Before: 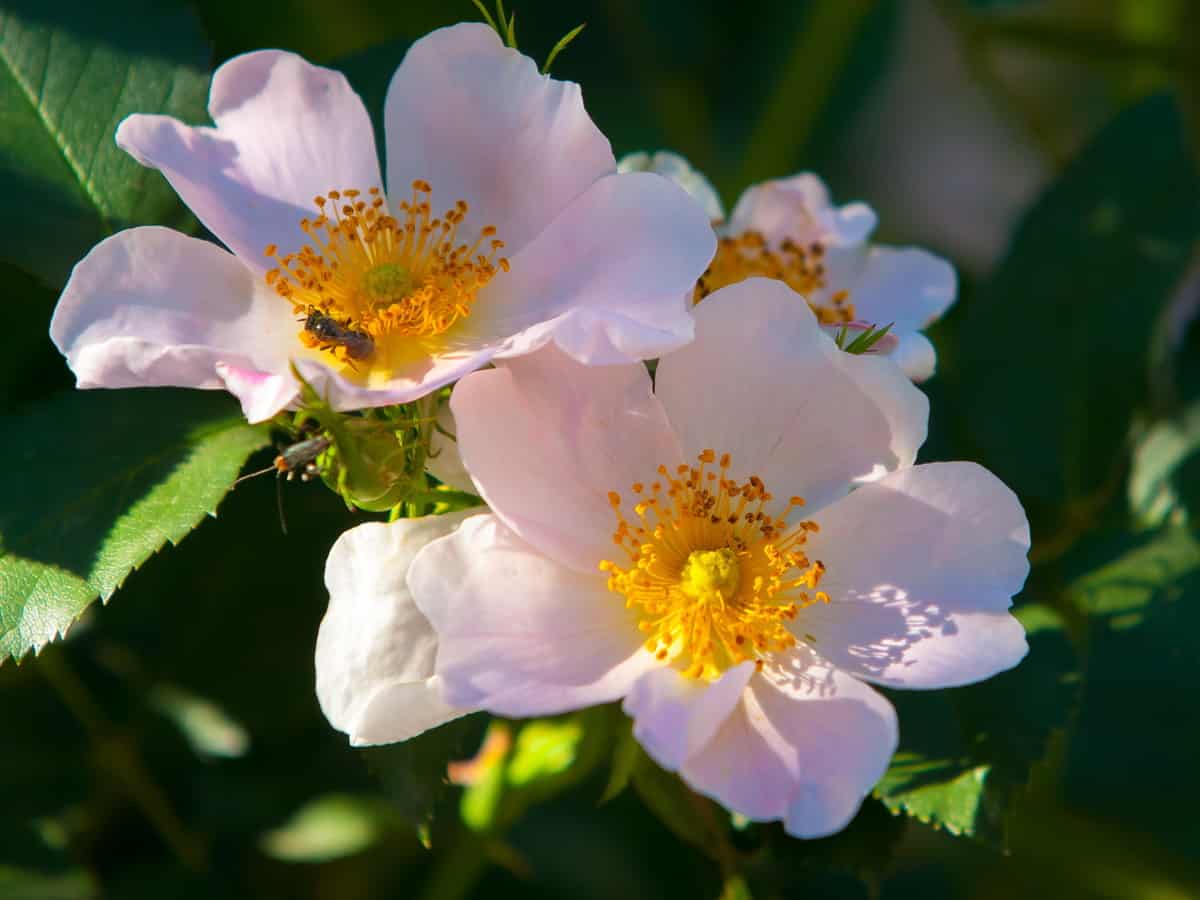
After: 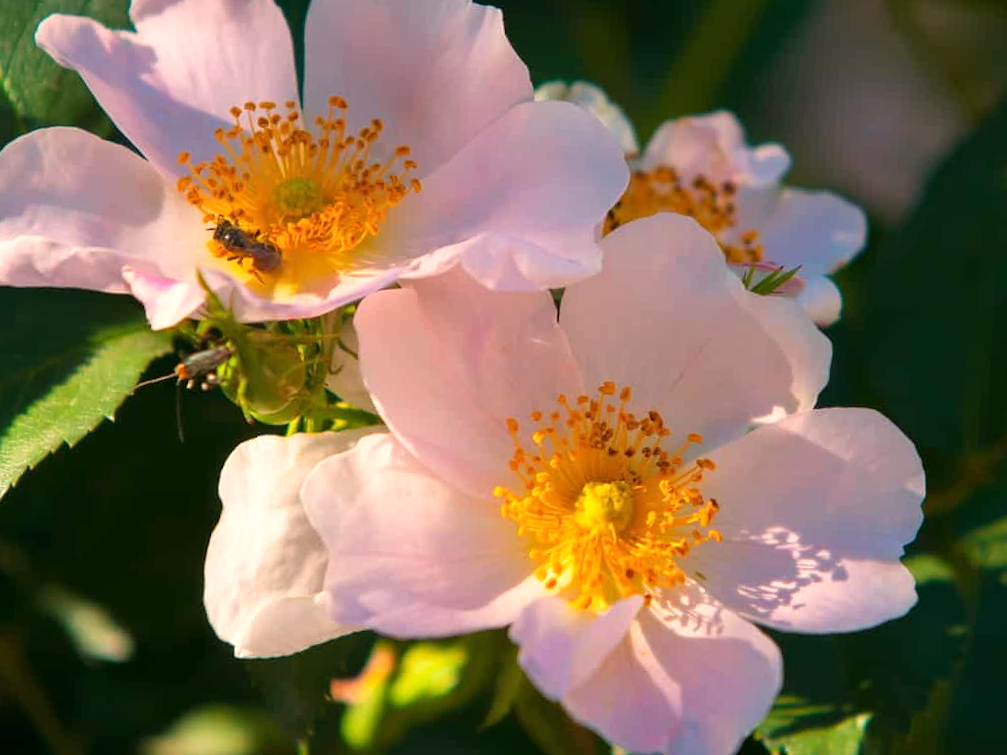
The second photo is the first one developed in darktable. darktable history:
white balance: red 1.127, blue 0.943
crop and rotate: angle -3.27°, left 5.211%, top 5.211%, right 4.607%, bottom 4.607%
